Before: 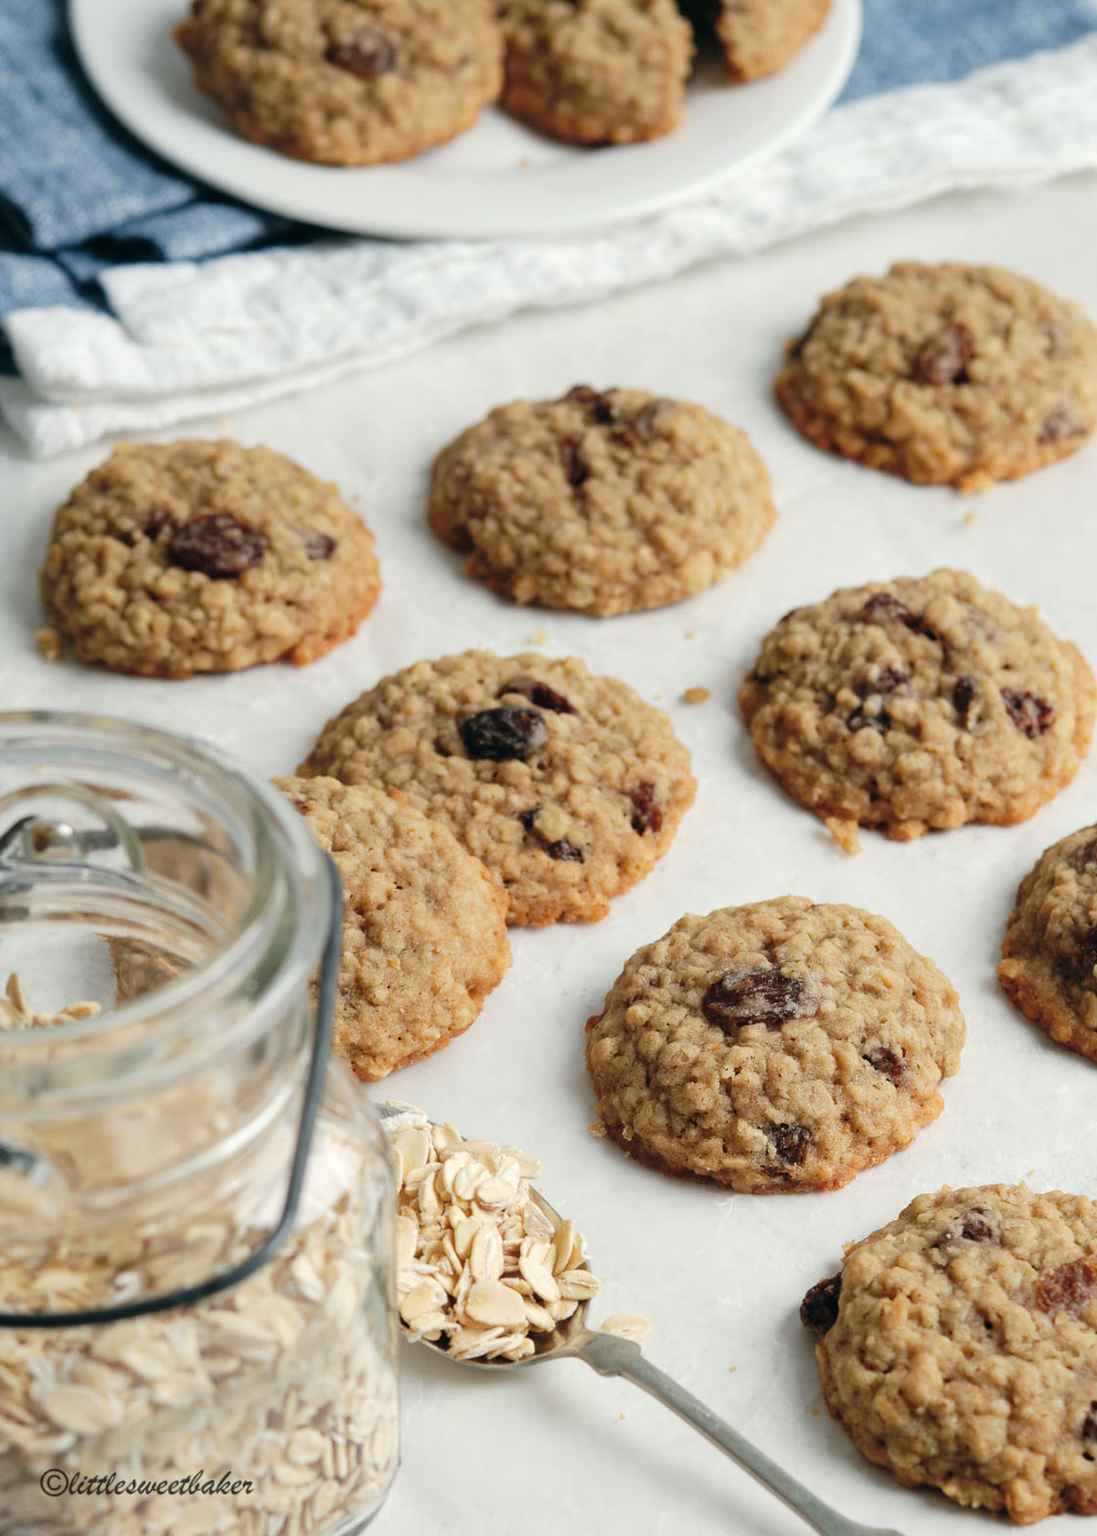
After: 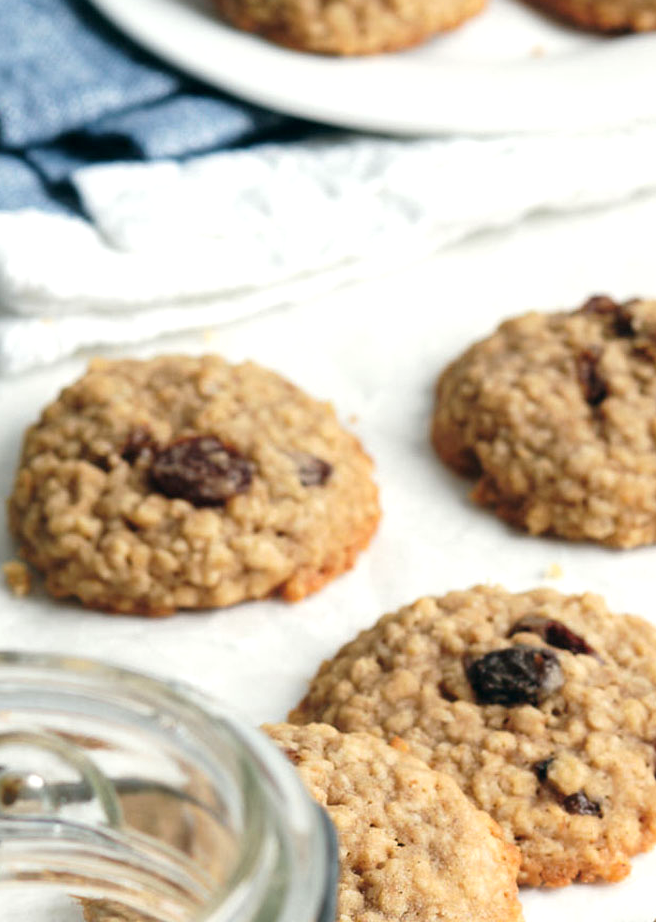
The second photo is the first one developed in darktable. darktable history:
exposure: black level correction 0.001, exposure 0.5 EV, compensate exposure bias true, compensate highlight preservation false
crop and rotate: left 3.047%, top 7.509%, right 42.236%, bottom 37.598%
